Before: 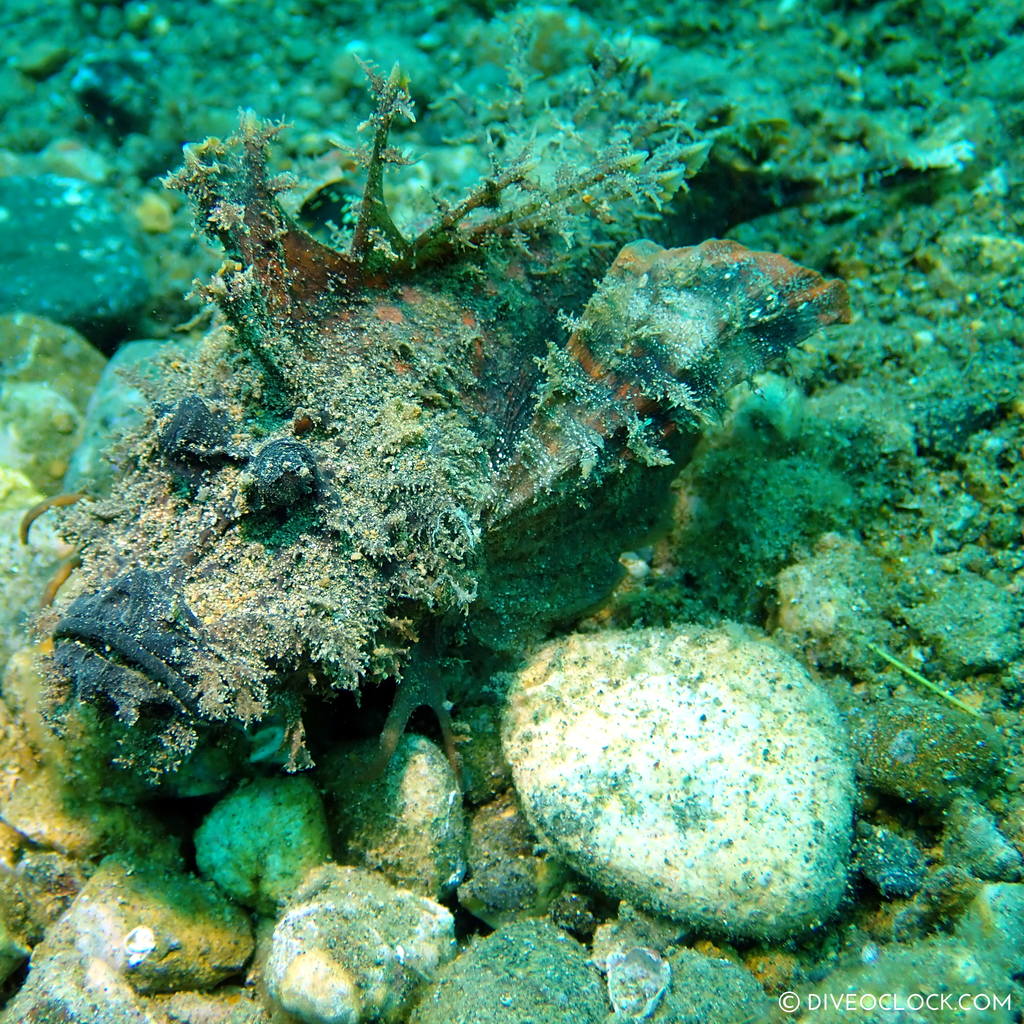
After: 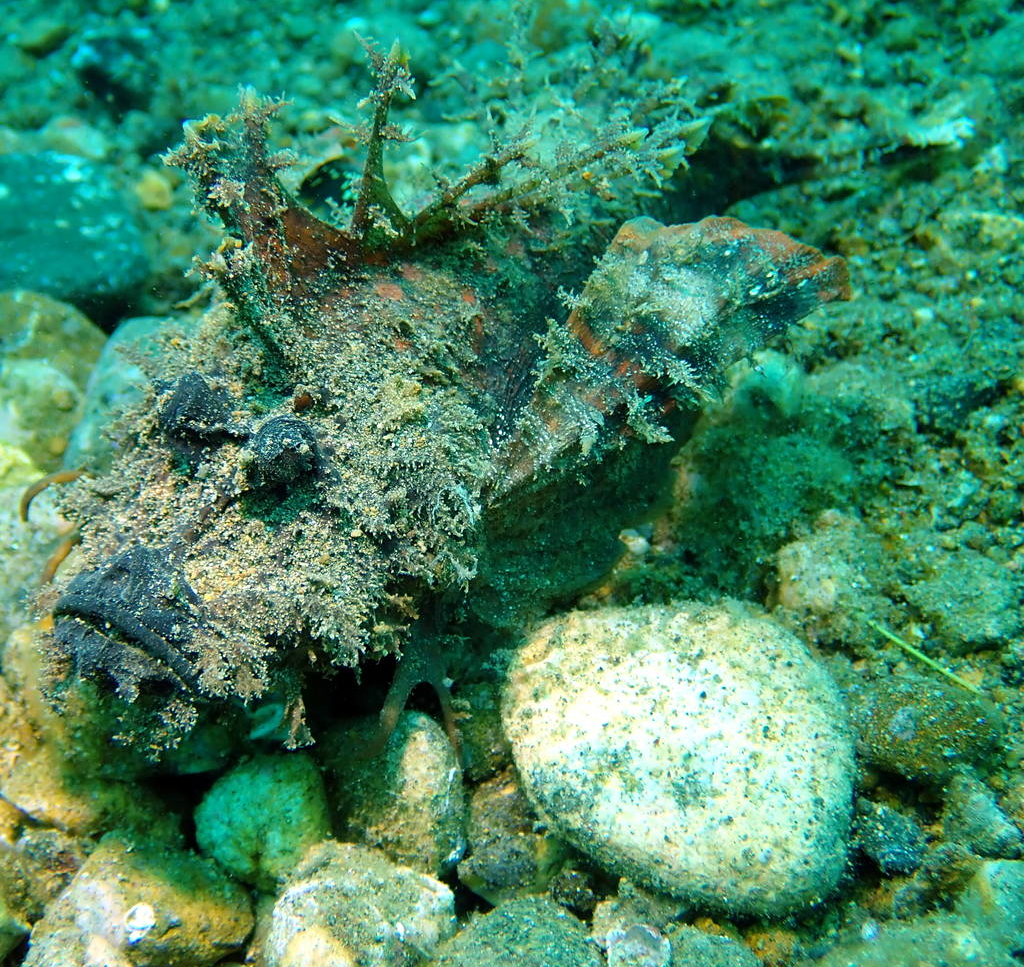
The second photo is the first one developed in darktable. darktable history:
crop and rotate: top 2.301%, bottom 3.175%
